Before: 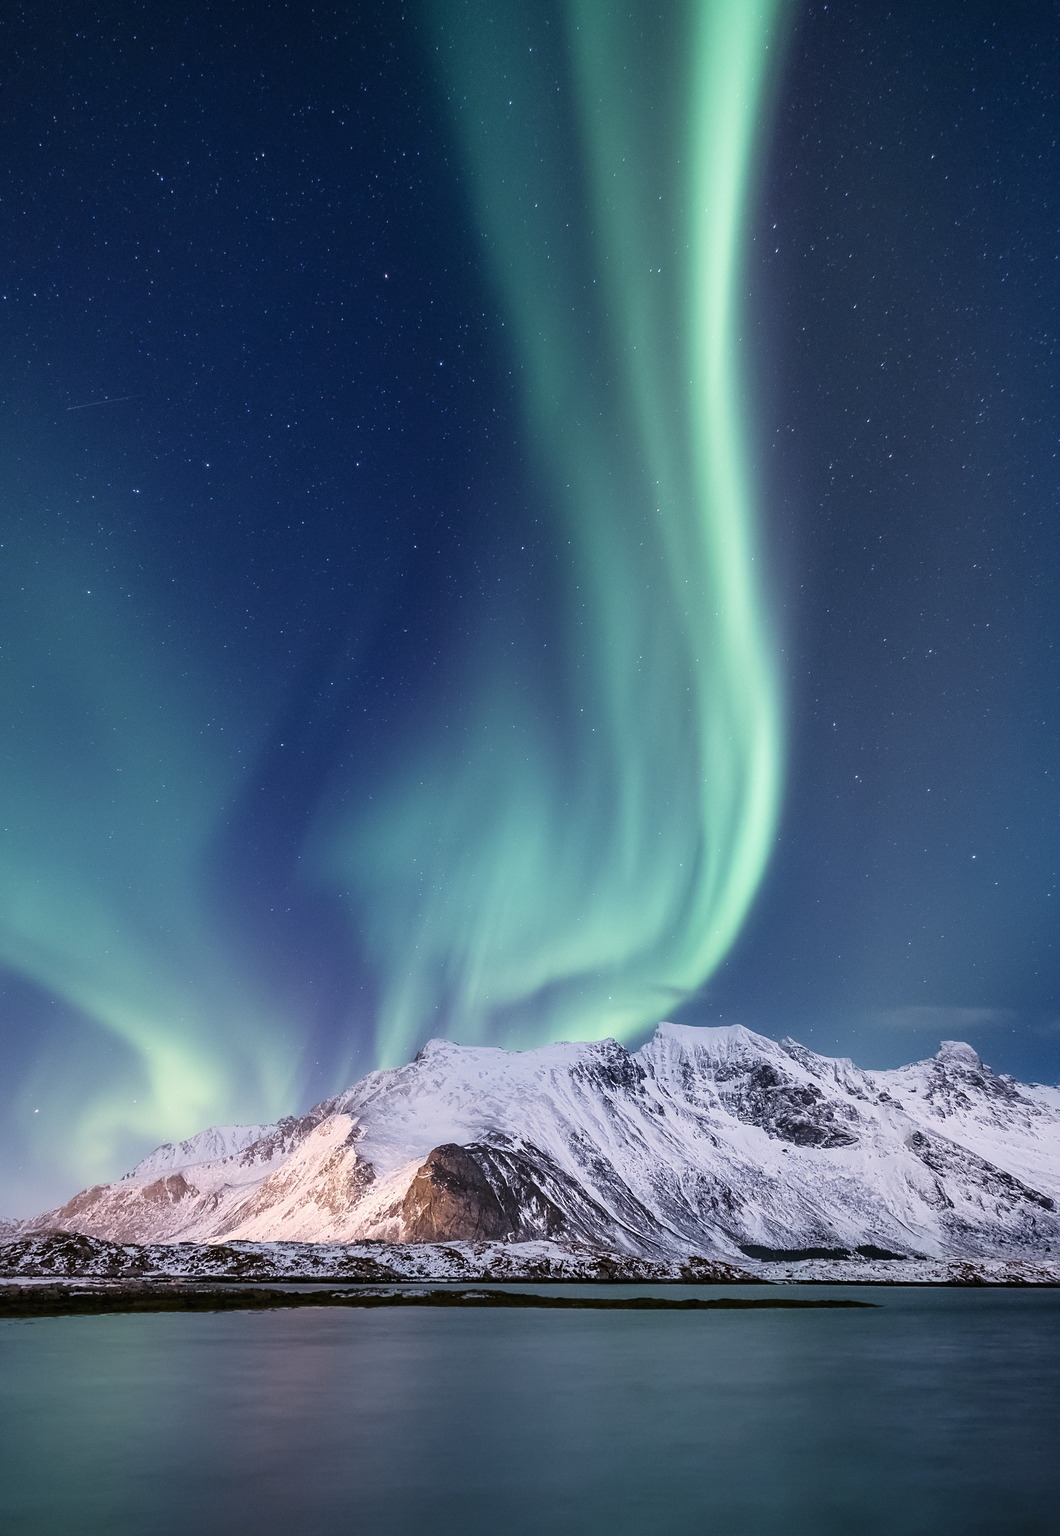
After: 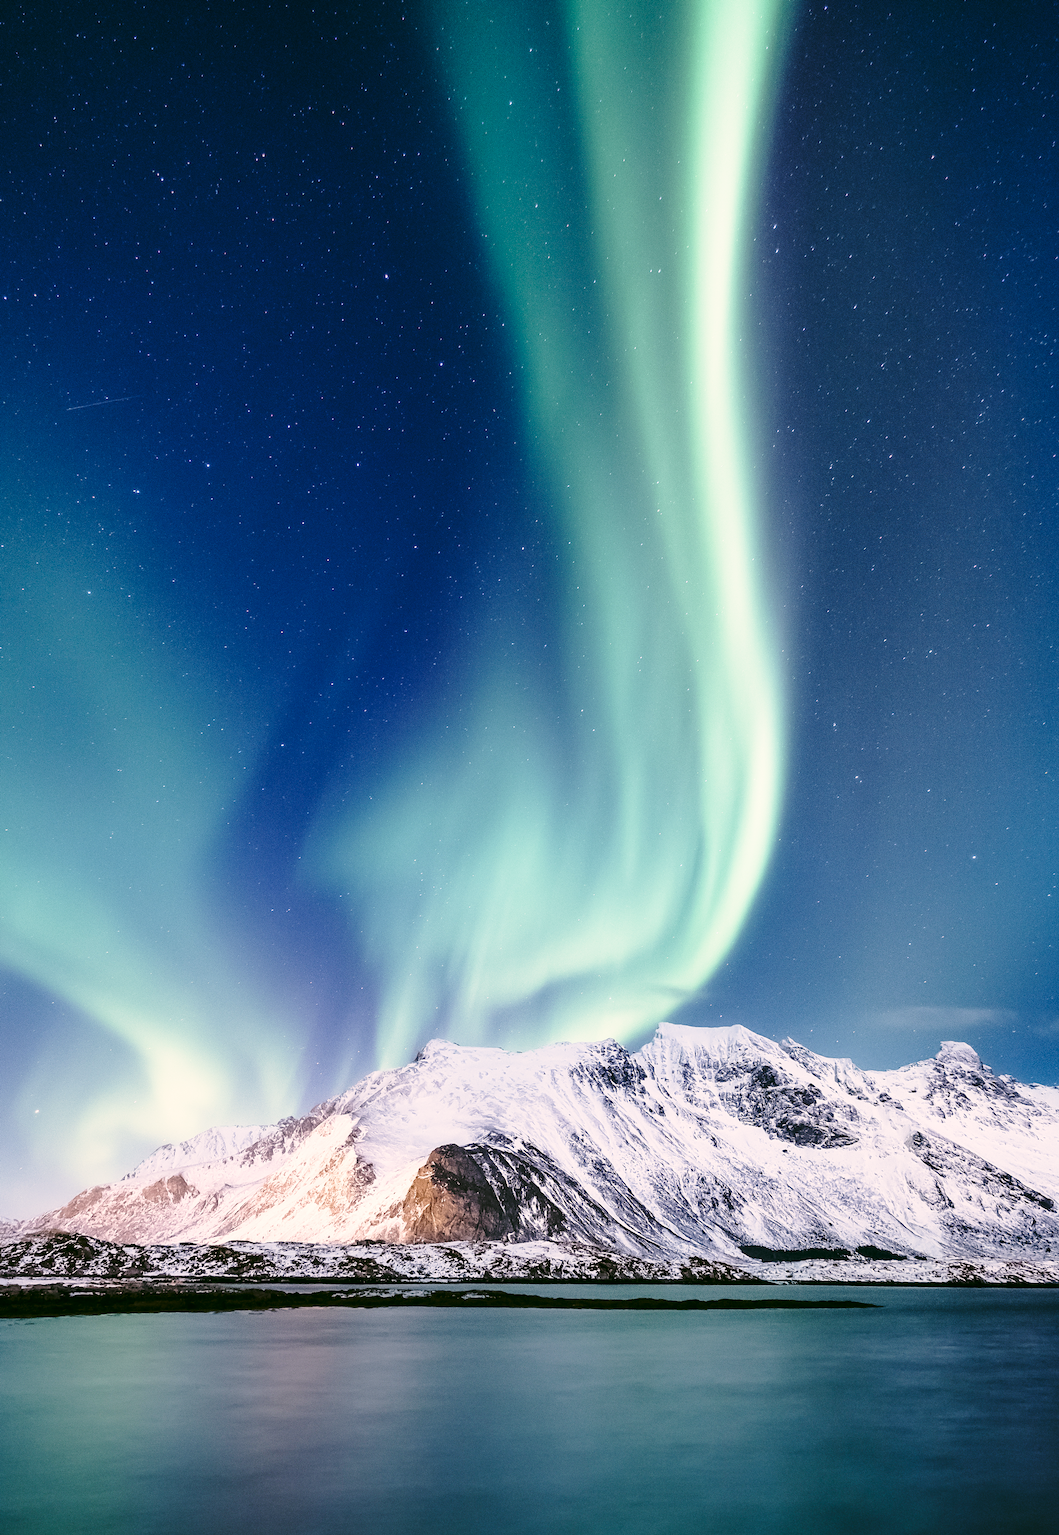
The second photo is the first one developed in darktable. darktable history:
color correction: highlights a* 4.11, highlights b* 4.95, shadows a* -7.69, shadows b* 5.07
base curve: curves: ch0 [(0, 0) (0.036, 0.037) (0.121, 0.228) (0.46, 0.76) (0.859, 0.983) (1, 1)], preserve colors none
